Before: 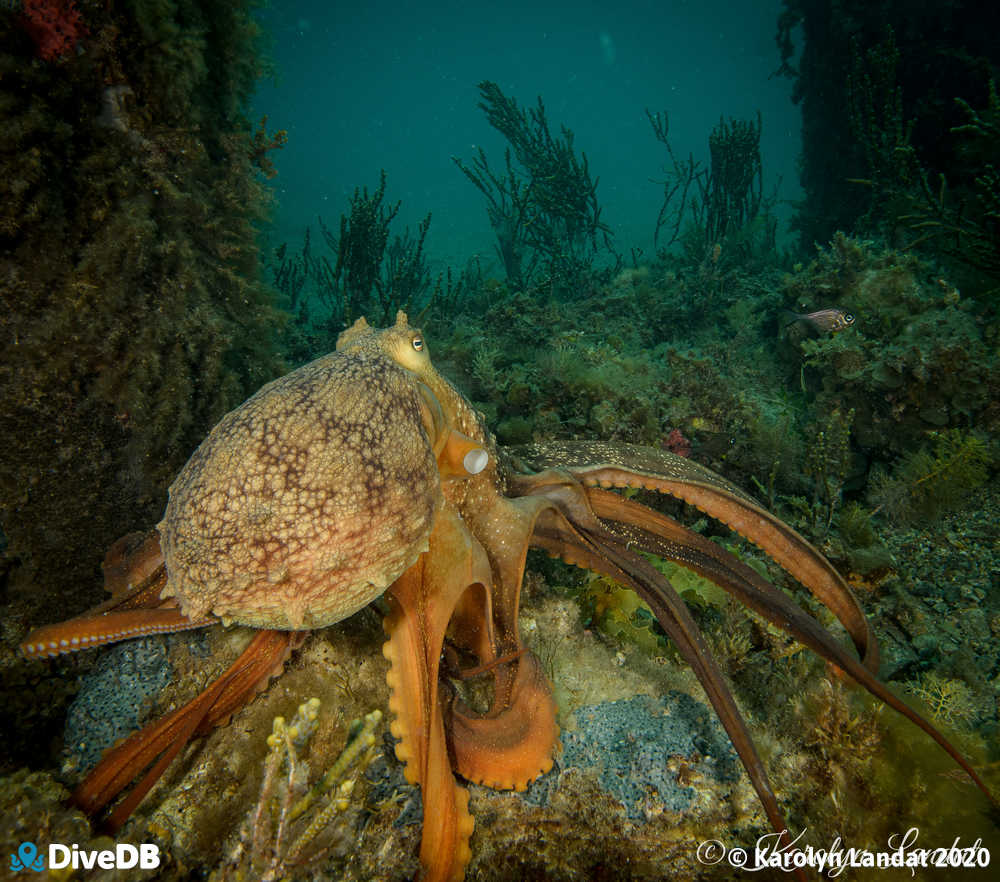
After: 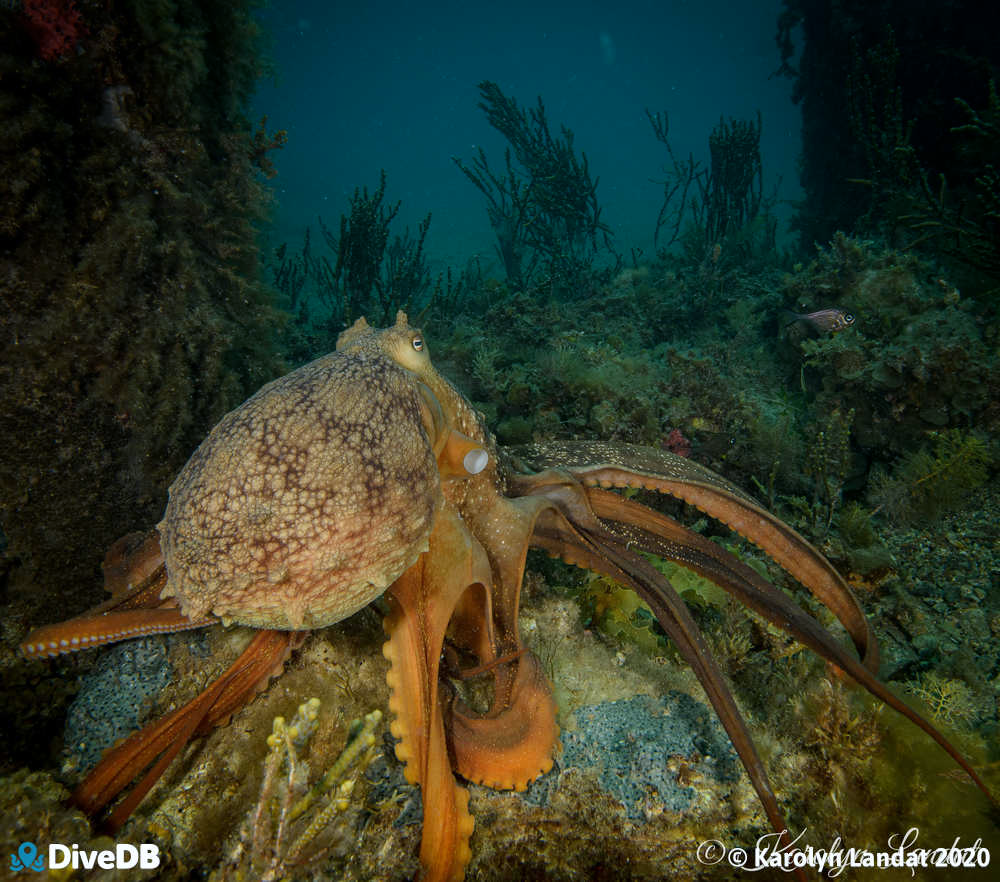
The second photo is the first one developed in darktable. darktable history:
graduated density: hue 238.83°, saturation 50%
white balance: red 0.982, blue 1.018
